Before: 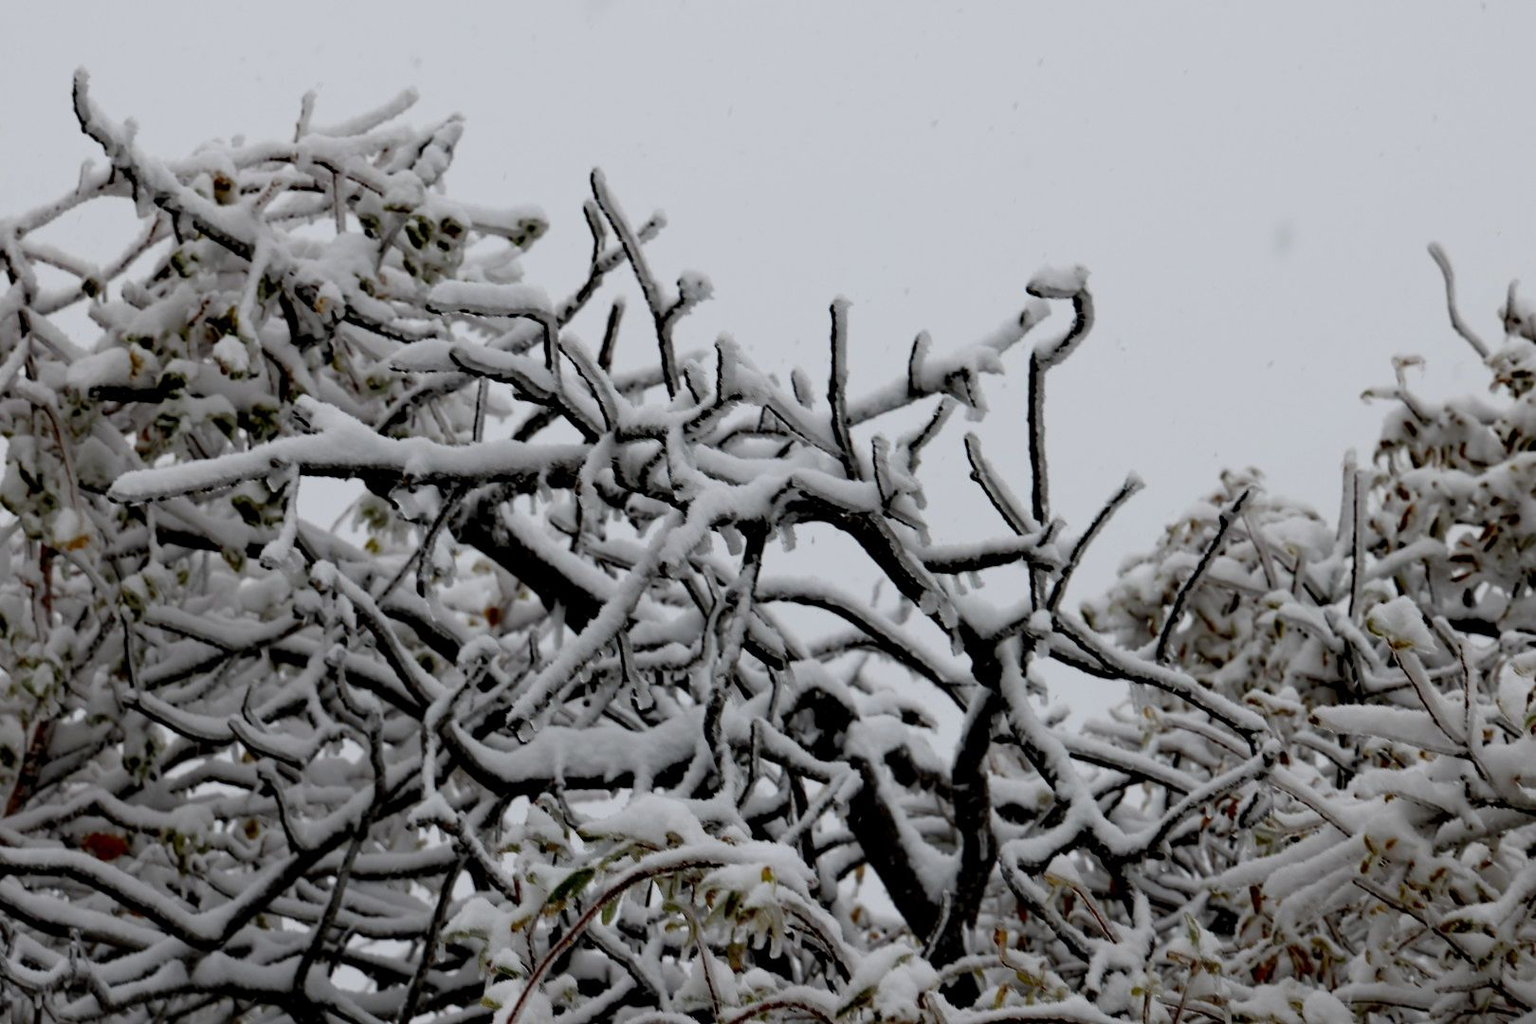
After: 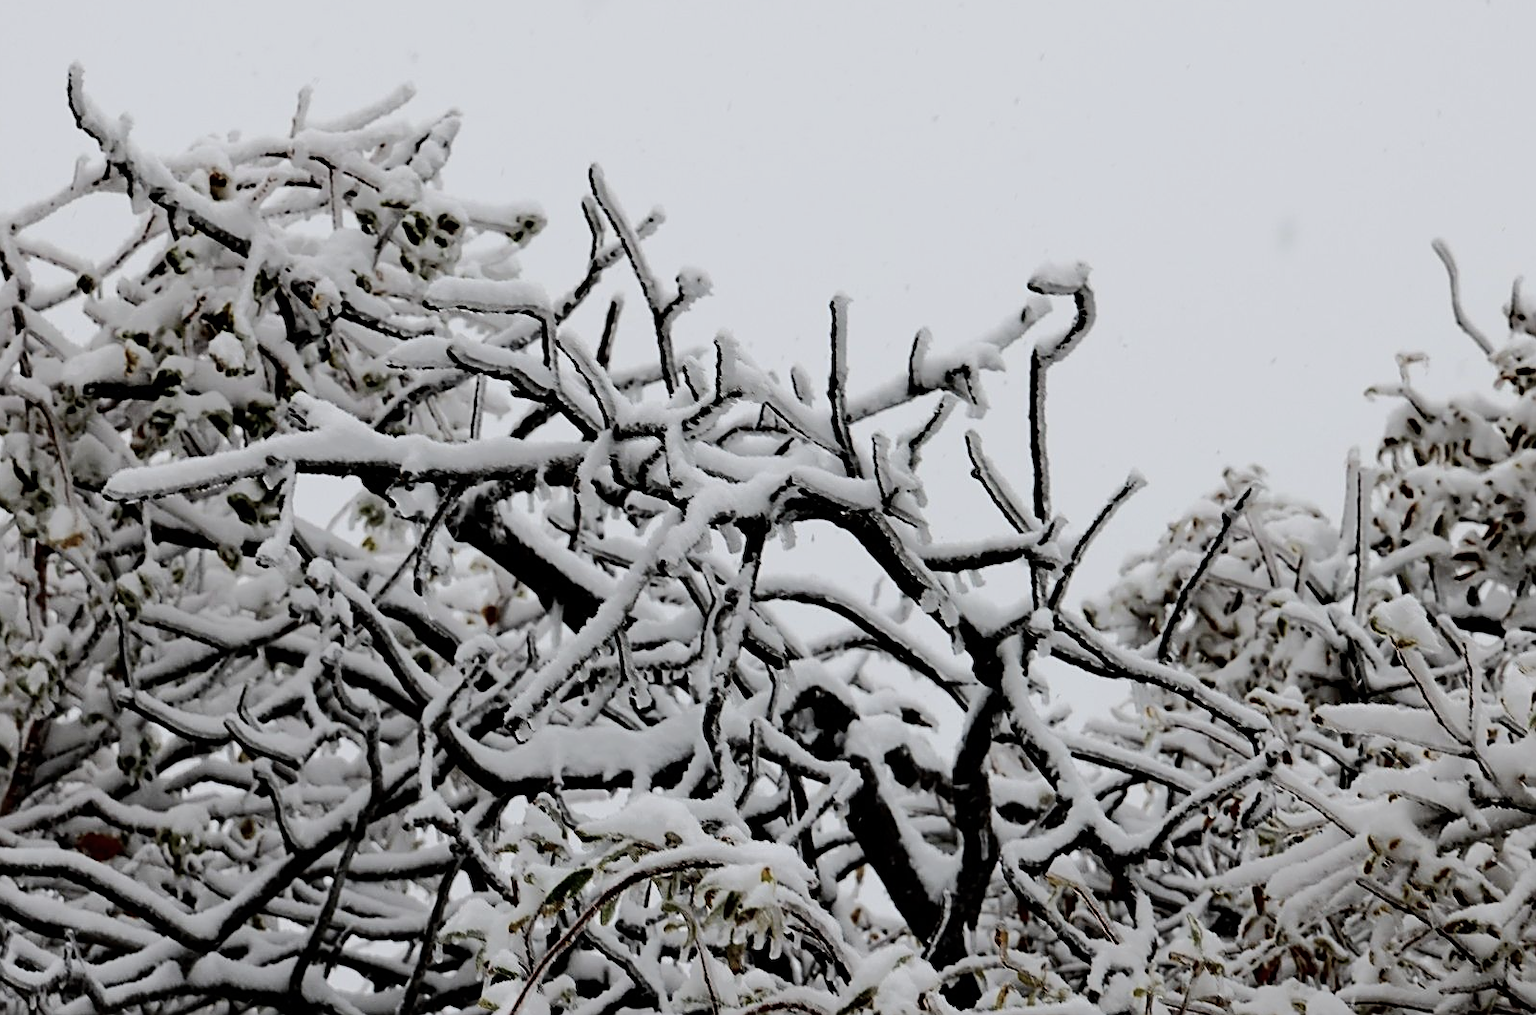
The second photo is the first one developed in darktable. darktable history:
crop: left 0.419%, top 0.589%, right 0.216%, bottom 0.879%
exposure: black level correction 0, exposure 1 EV, compensate highlight preservation false
tone equalizer: -8 EV -1.99 EV, -7 EV -1.96 EV, -6 EV -2 EV, -5 EV -1.97 EV, -4 EV -1.97 EV, -3 EV -1.97 EV, -2 EV -1.98 EV, -1 EV -1.62 EV, +0 EV -2 EV, smoothing diameter 24.97%, edges refinement/feathering 14.24, preserve details guided filter
tone curve: curves: ch0 [(0, 0) (0.003, 0.003) (0.011, 0.012) (0.025, 0.028) (0.044, 0.049) (0.069, 0.091) (0.1, 0.144) (0.136, 0.21) (0.177, 0.277) (0.224, 0.352) (0.277, 0.433) (0.335, 0.523) (0.399, 0.613) (0.468, 0.702) (0.543, 0.79) (0.623, 0.867) (0.709, 0.916) (0.801, 0.946) (0.898, 0.972) (1, 1)], color space Lab, independent channels, preserve colors none
sharpen: amount 0.59
